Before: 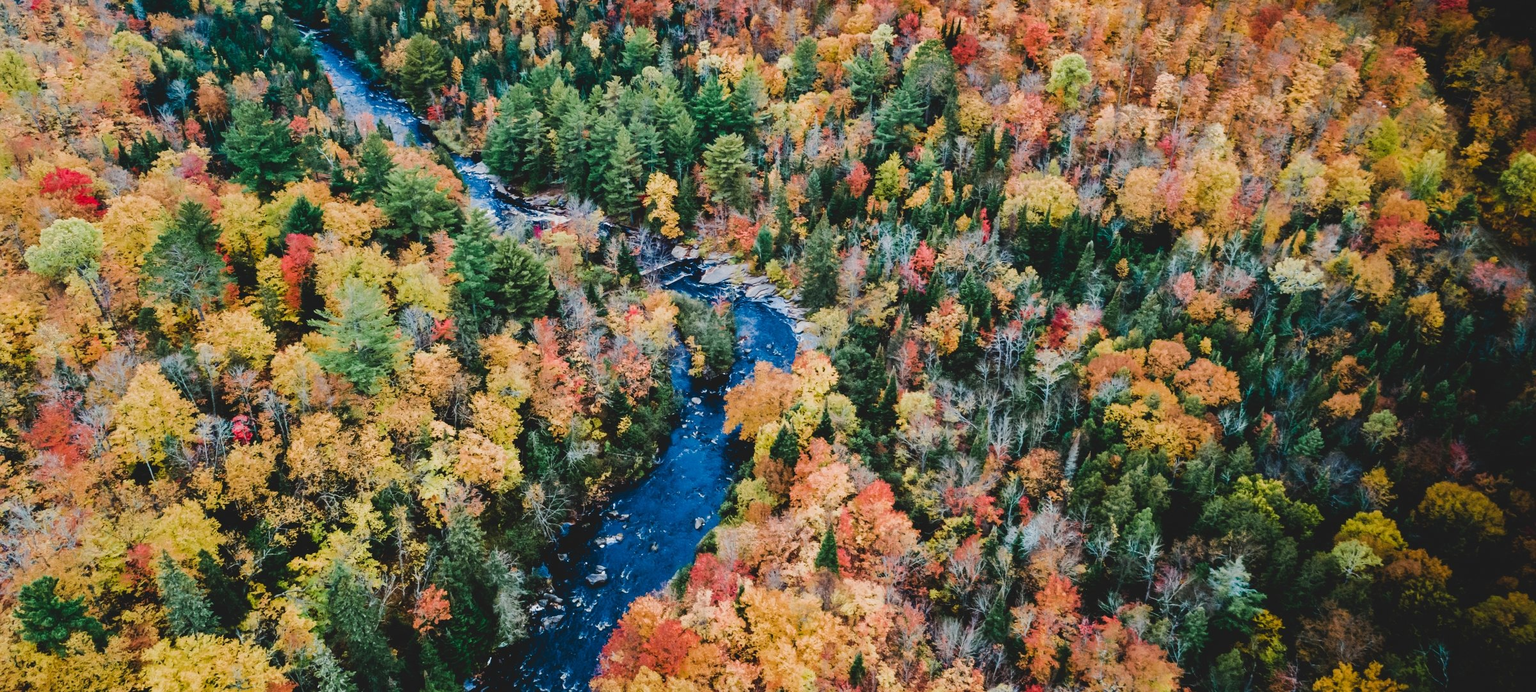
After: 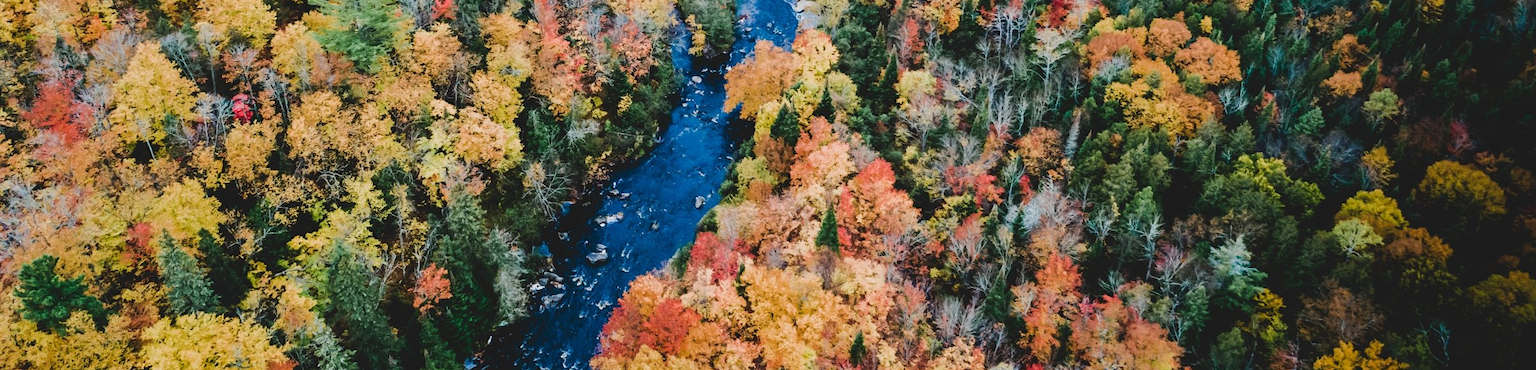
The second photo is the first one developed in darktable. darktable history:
crop and rotate: top 46.507%, right 0.012%
